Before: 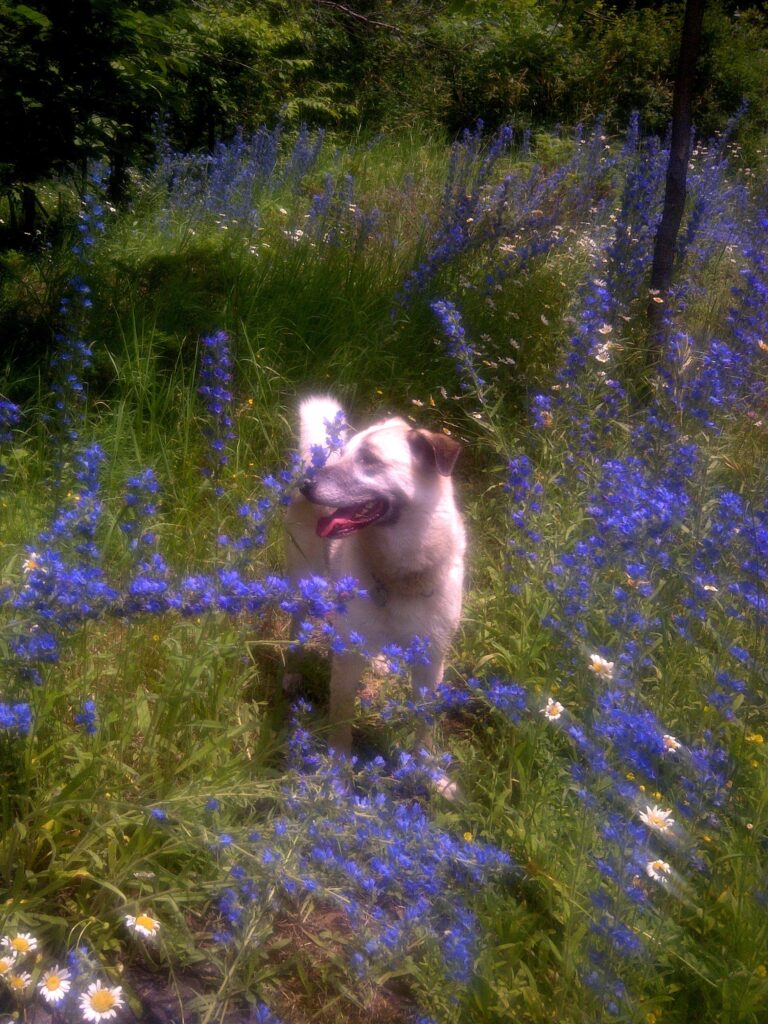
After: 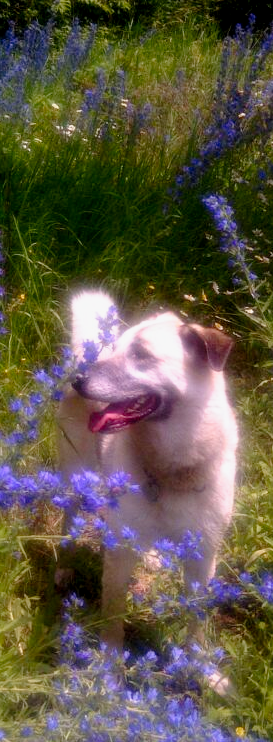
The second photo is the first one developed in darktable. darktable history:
exposure: black level correction 0.007, compensate highlight preservation false
tone curve: curves: ch0 [(0, 0) (0.091, 0.077) (0.389, 0.458) (0.745, 0.82) (0.844, 0.908) (0.909, 0.942) (1, 0.973)]; ch1 [(0, 0) (0.437, 0.404) (0.5, 0.5) (0.529, 0.556) (0.58, 0.603) (0.616, 0.649) (1, 1)]; ch2 [(0, 0) (0.442, 0.415) (0.5, 0.5) (0.535, 0.557) (0.585, 0.62) (1, 1)], preserve colors none
crop and rotate: left 29.735%, top 10.263%, right 34.601%, bottom 17.201%
